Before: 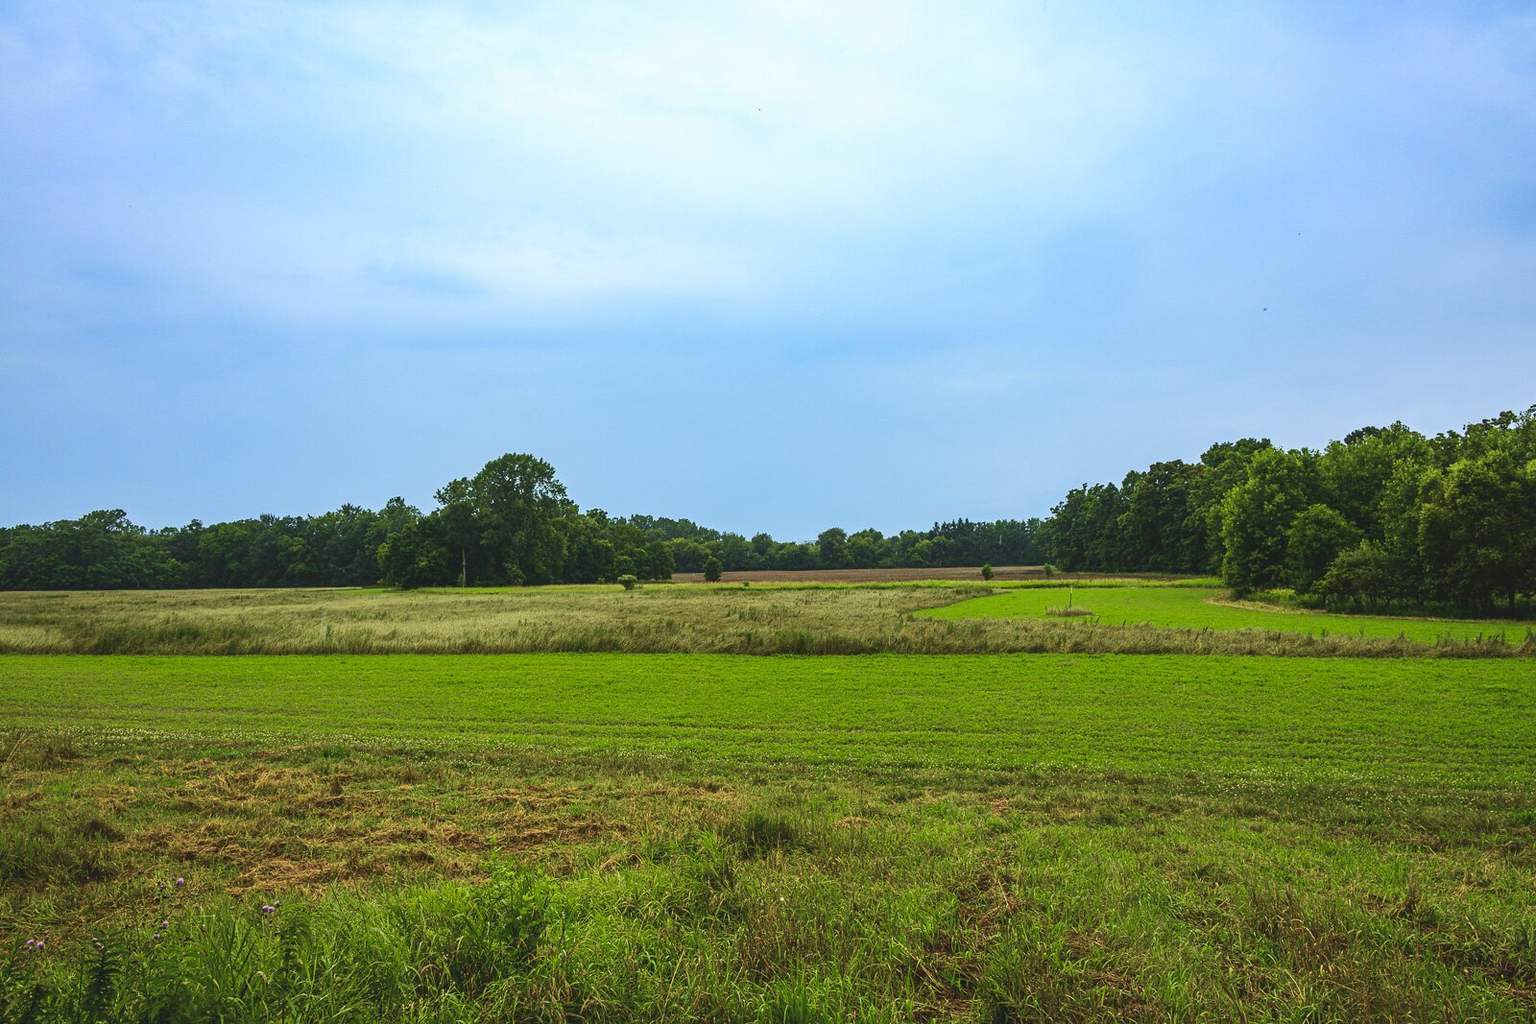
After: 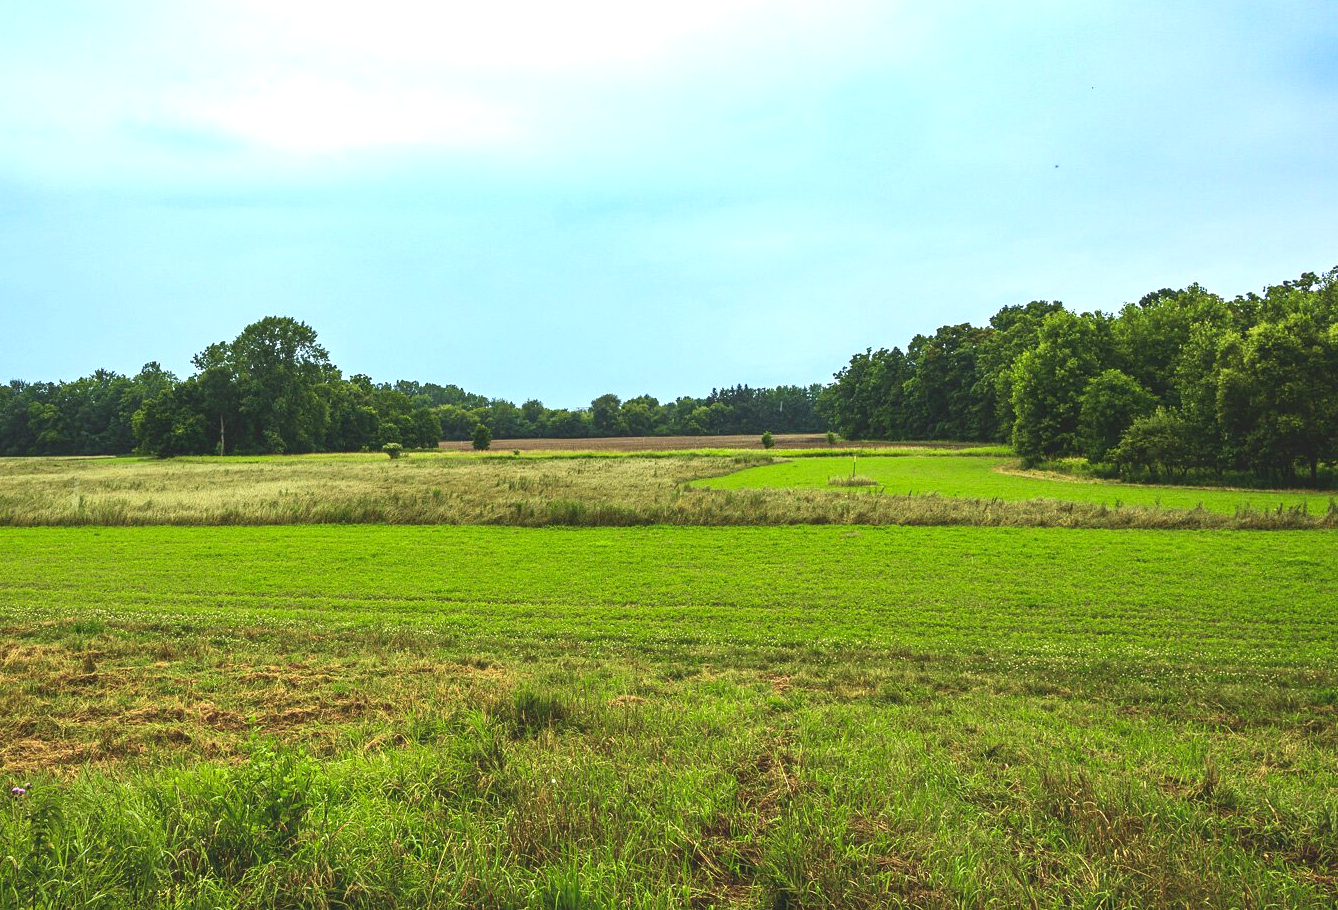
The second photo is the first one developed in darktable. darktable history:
exposure: exposure 0.67 EV, compensate exposure bias true, compensate highlight preservation false
crop: left 16.37%, top 14.692%
